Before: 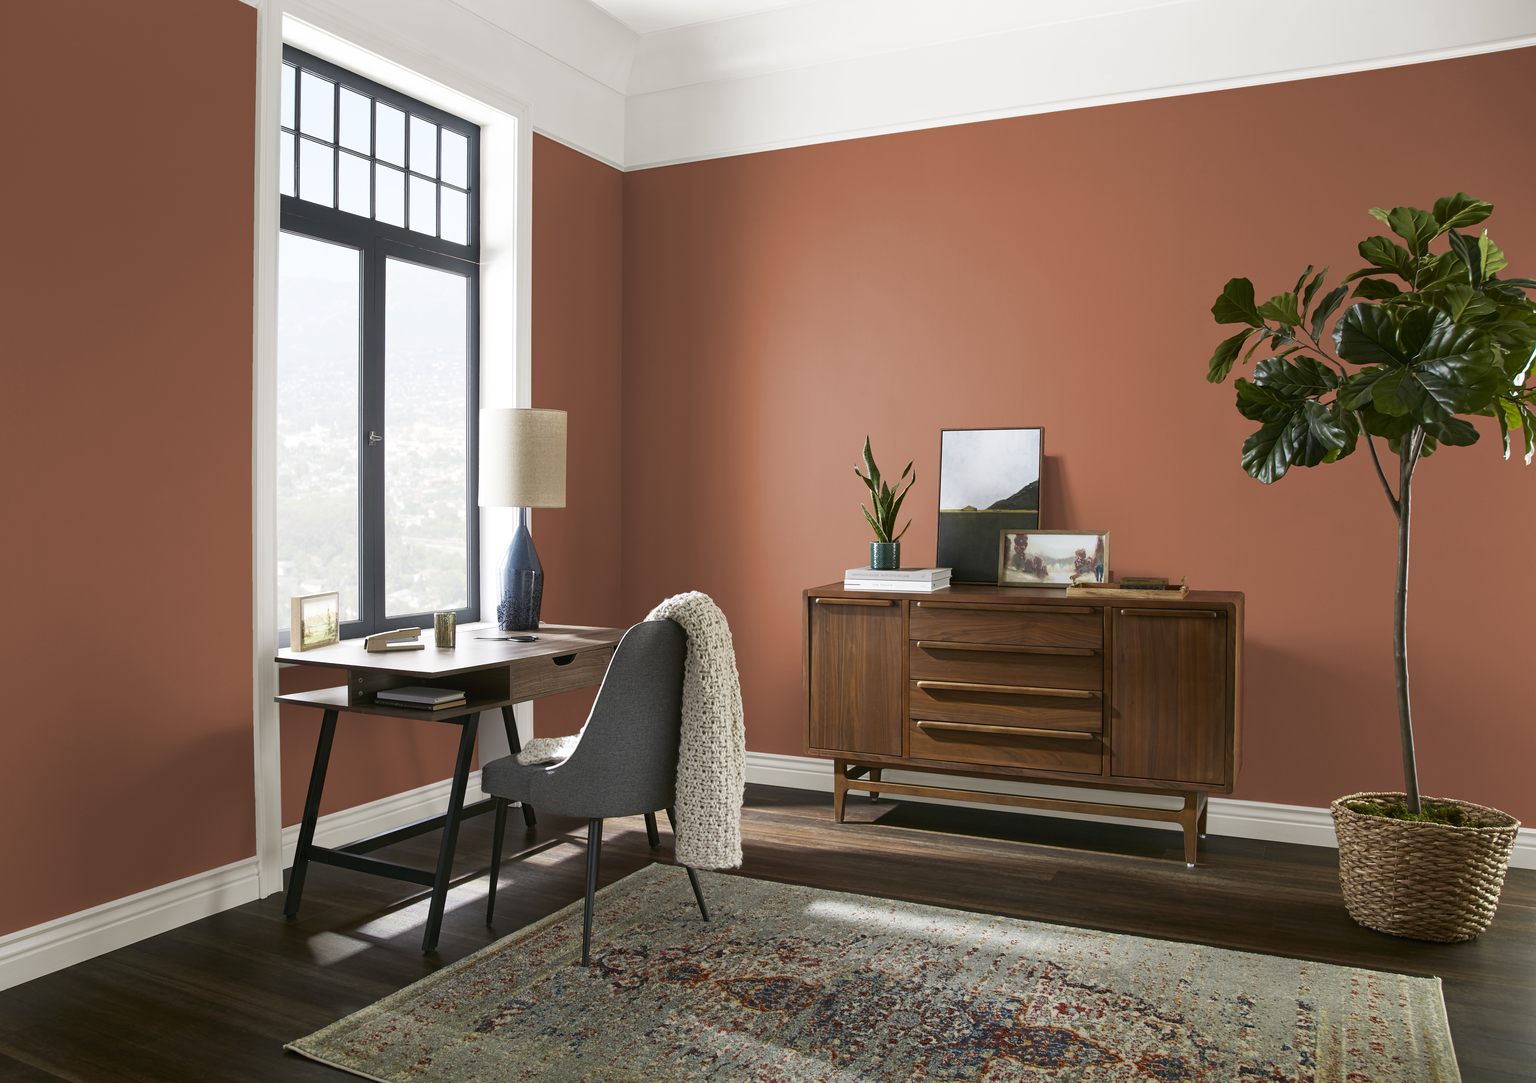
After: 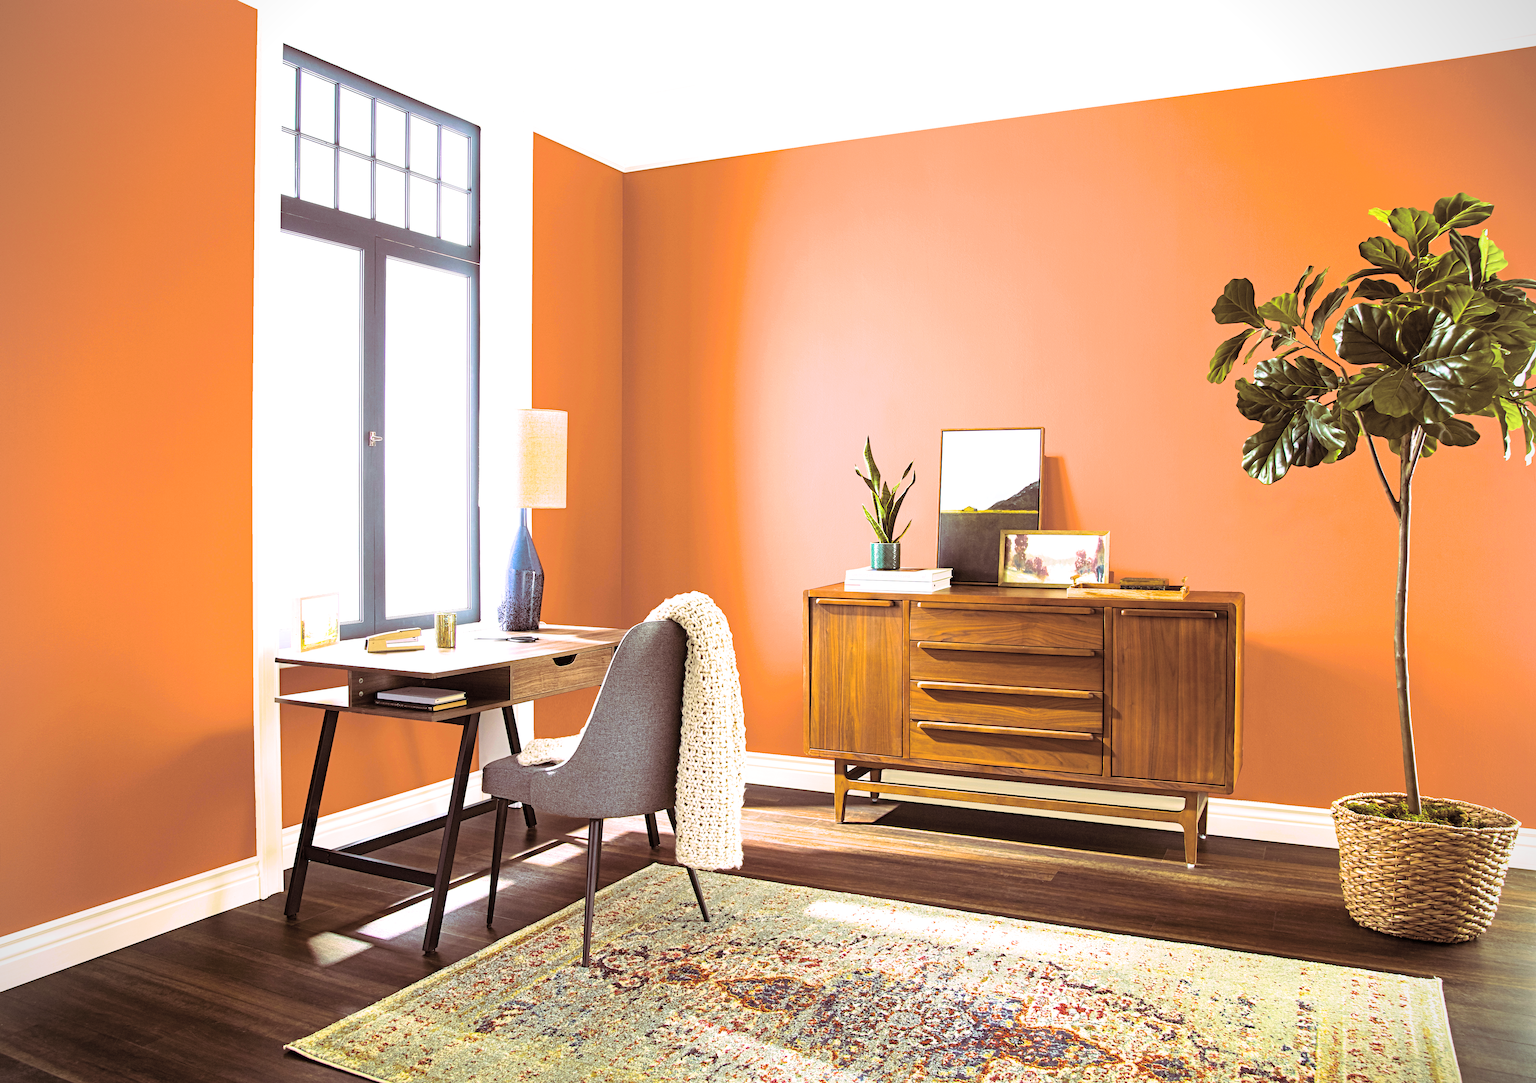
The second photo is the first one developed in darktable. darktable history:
haze removal: strength 0.29, distance 0.25, compatibility mode true, adaptive false
tone equalizer: on, module defaults
color balance rgb: perceptual saturation grading › global saturation 25%, perceptual brilliance grading › global brilliance 35%, perceptual brilliance grading › highlights 50%, perceptual brilliance grading › mid-tones 60%, perceptual brilliance grading › shadows 35%, global vibrance 20%
filmic rgb: black relative exposure -7.65 EV, white relative exposure 4.56 EV, hardness 3.61, color science v6 (2022)
contrast brightness saturation: brightness 0.15
local contrast: highlights 100%, shadows 100%, detail 120%, midtone range 0.2
split-toning: highlights › hue 298.8°, highlights › saturation 0.73, compress 41.76%
vignetting: fall-off start 91.19%
